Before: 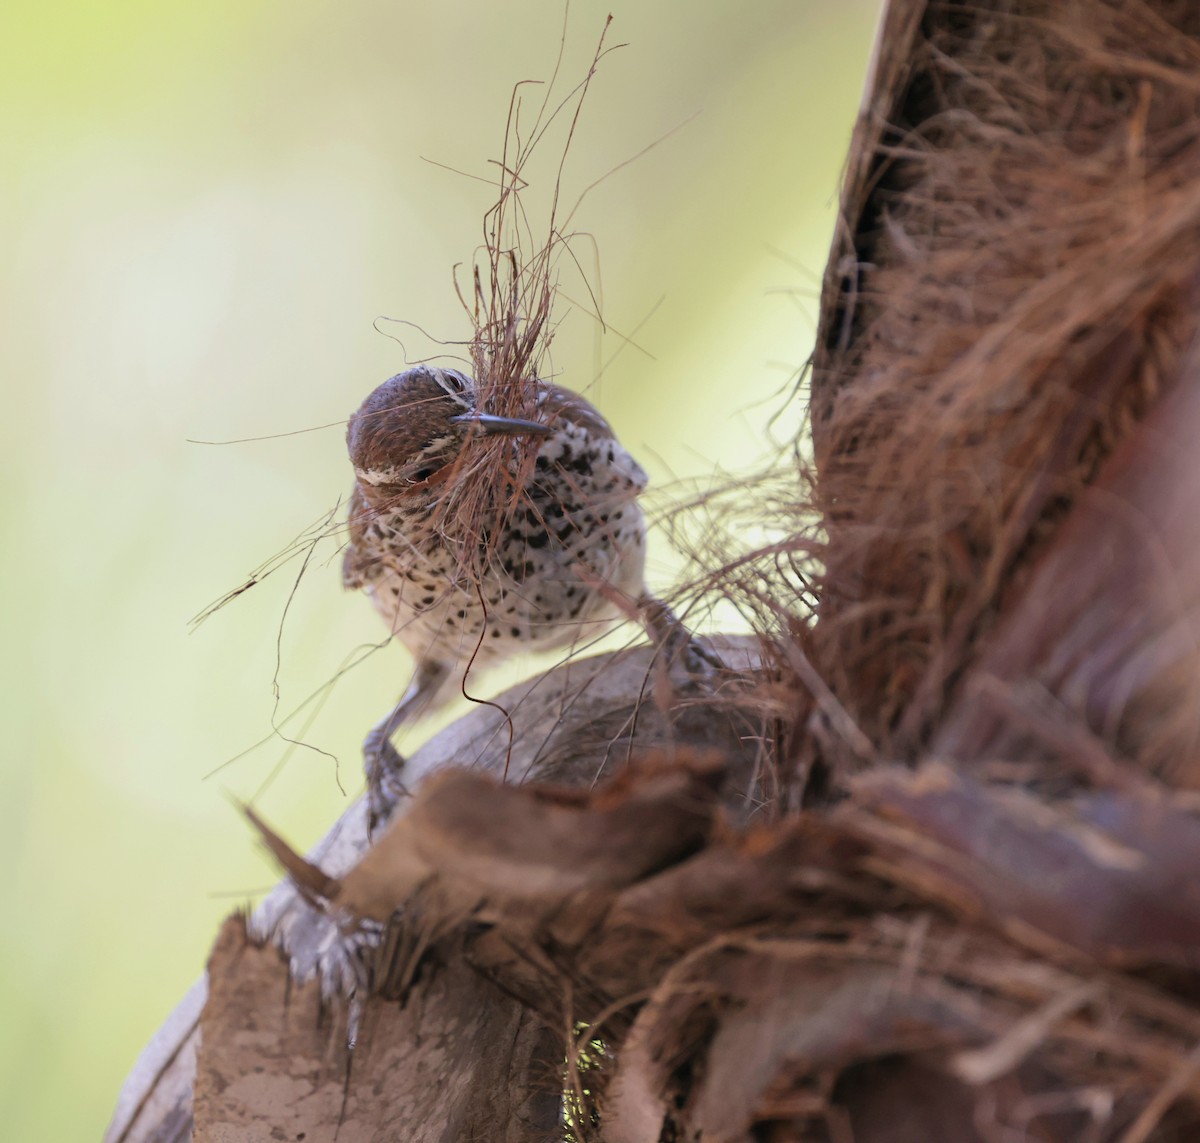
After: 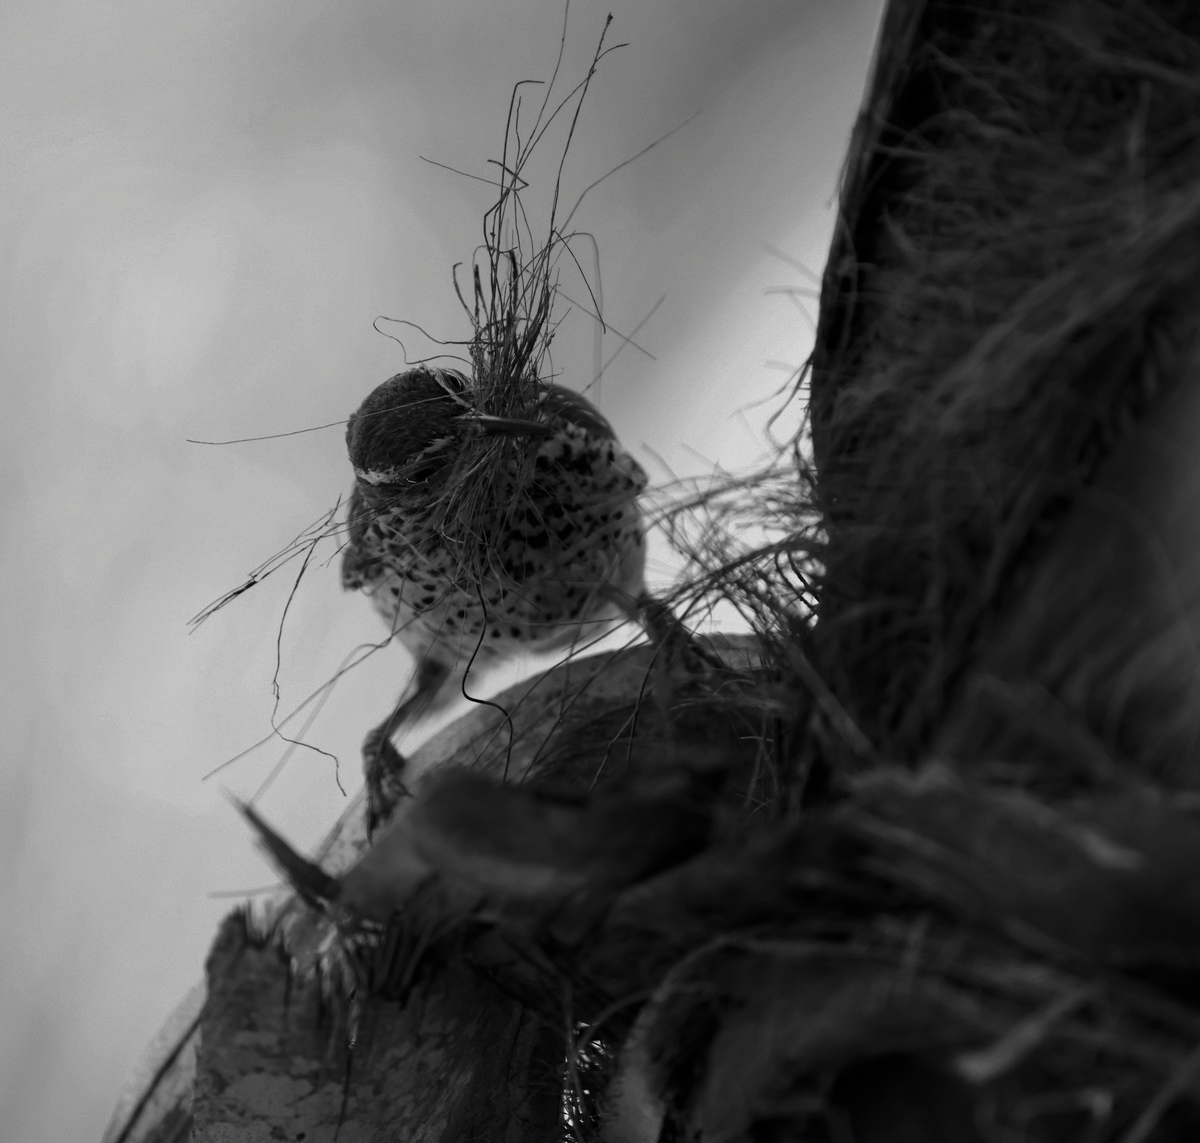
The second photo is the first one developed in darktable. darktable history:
contrast brightness saturation: contrast -0.026, brightness -0.57, saturation -0.998
